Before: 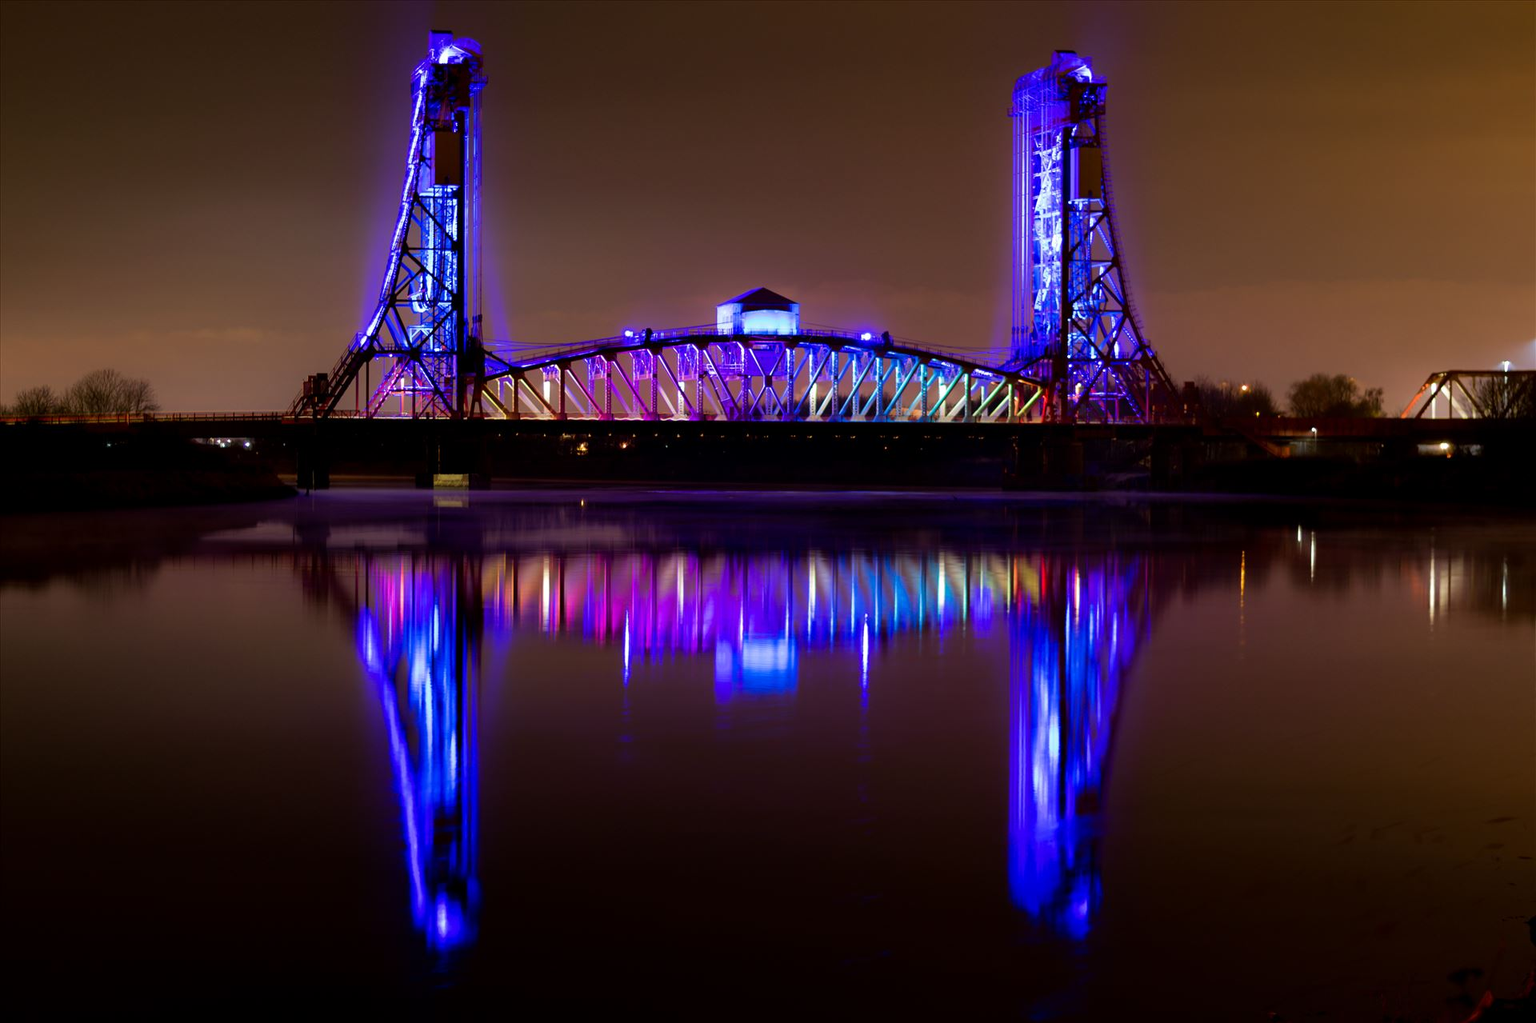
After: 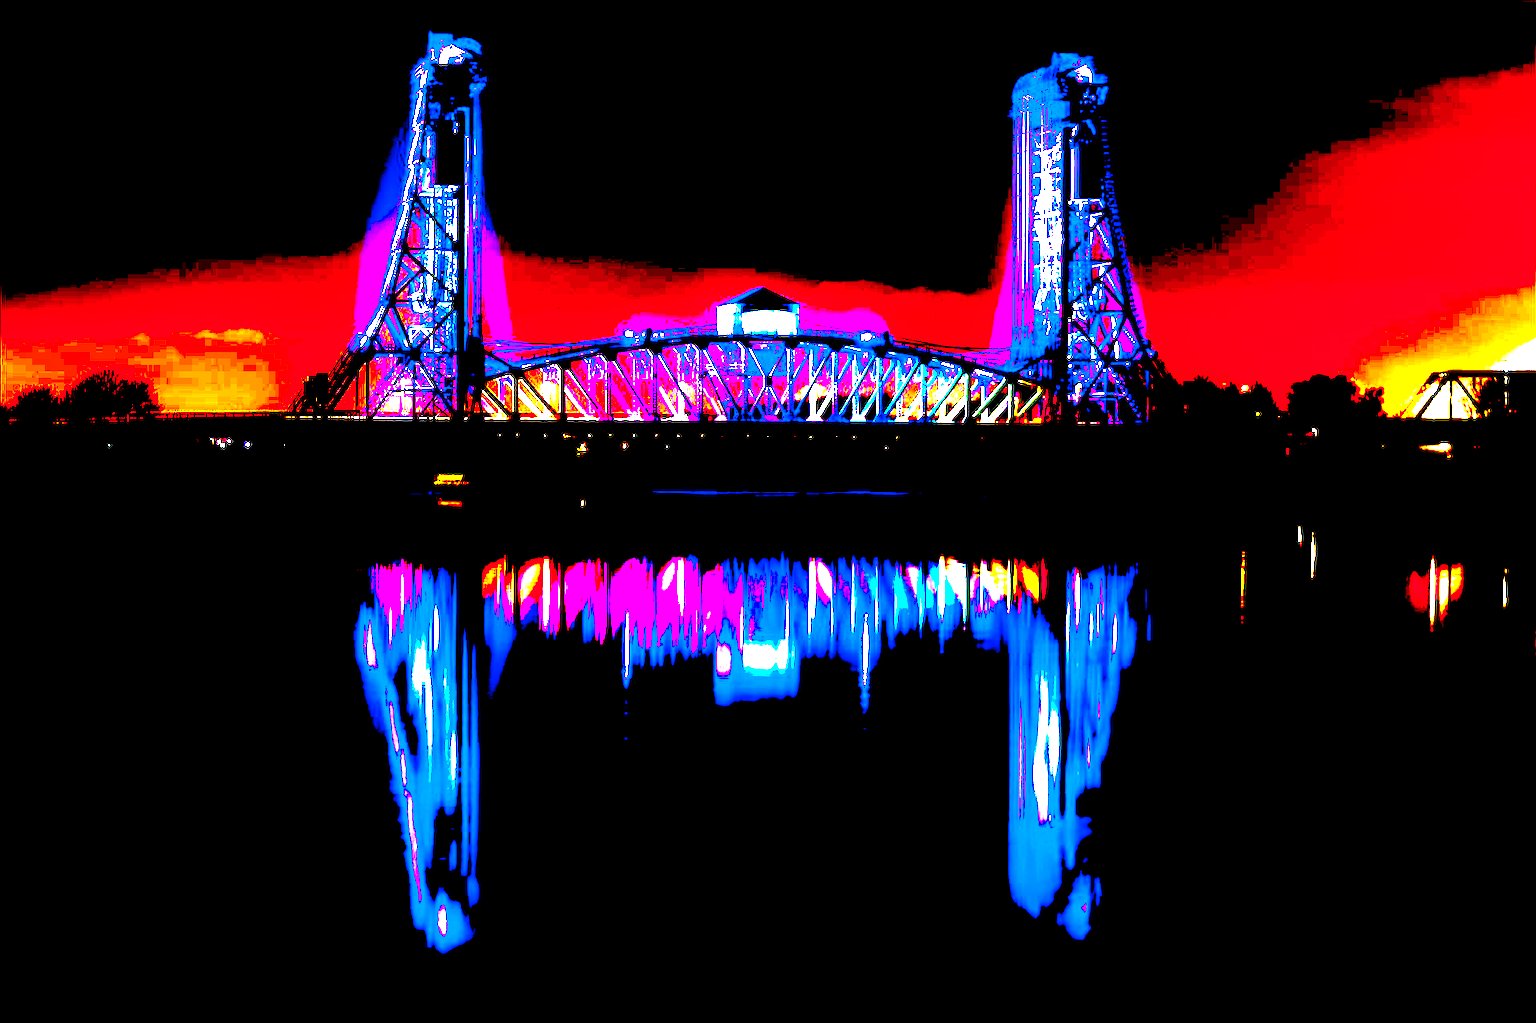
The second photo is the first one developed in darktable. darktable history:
exposure: black level correction 0.1, exposure 3.053 EV, compensate highlight preservation false
color balance rgb: highlights gain › chroma 0.137%, highlights gain › hue 330.89°, perceptual saturation grading › global saturation 0.123%, global vibrance 20%
